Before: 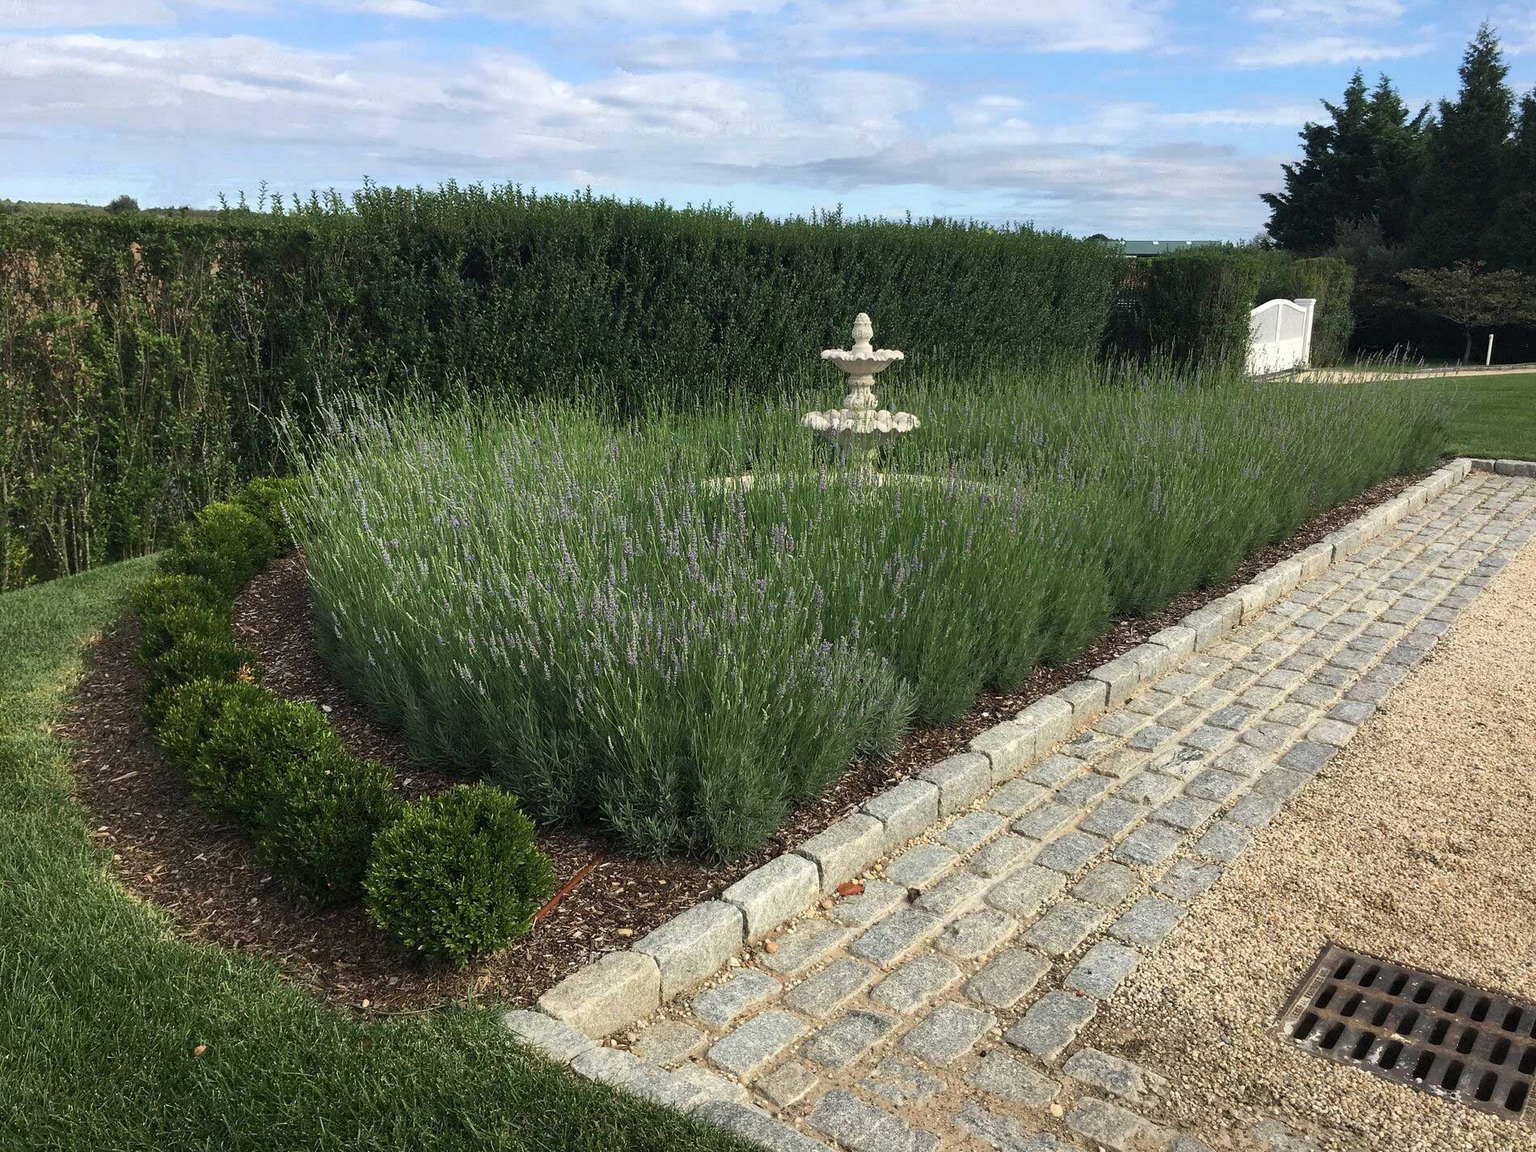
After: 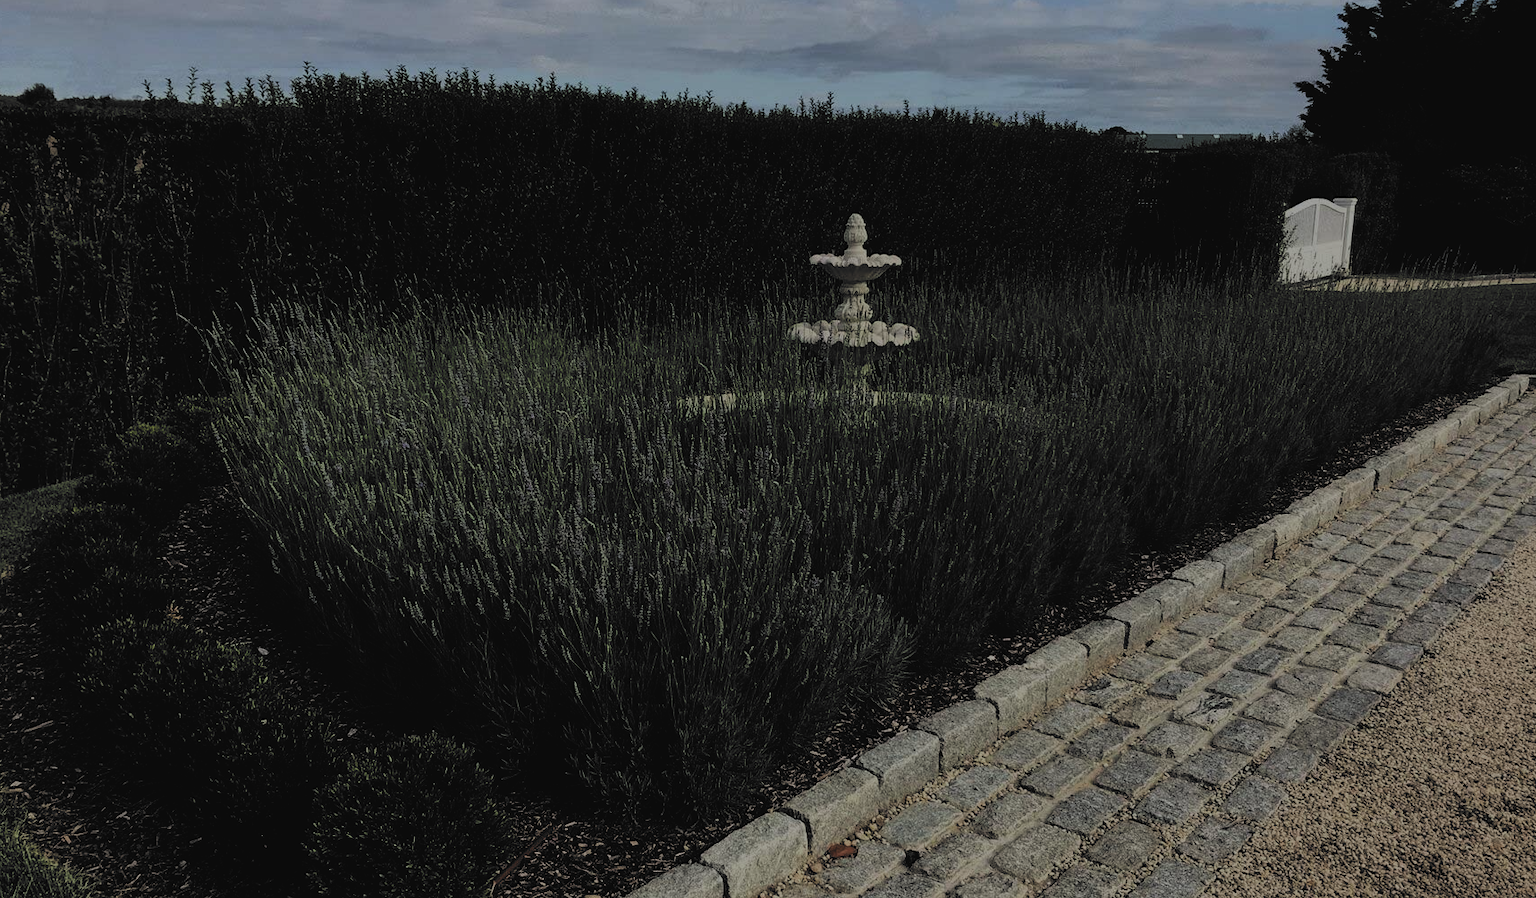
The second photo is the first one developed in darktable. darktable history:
exposure: exposure -1.468 EV, compensate highlight preservation false
crop: left 5.803%, top 10.423%, right 3.758%, bottom 19.004%
tone curve: curves: ch0 [(0, 0.029) (0.253, 0.237) (1, 0.945)]; ch1 [(0, 0) (0.401, 0.42) (0.442, 0.47) (0.492, 0.498) (0.511, 0.523) (0.557, 0.565) (0.66, 0.683) (1, 1)]; ch2 [(0, 0) (0.394, 0.413) (0.5, 0.5) (0.578, 0.568) (1, 1)], preserve colors none
filmic rgb: black relative exposure -5.03 EV, white relative exposure 3.49 EV, hardness 3.17, contrast 1.402, highlights saturation mix -49.54%, color science v6 (2022)
